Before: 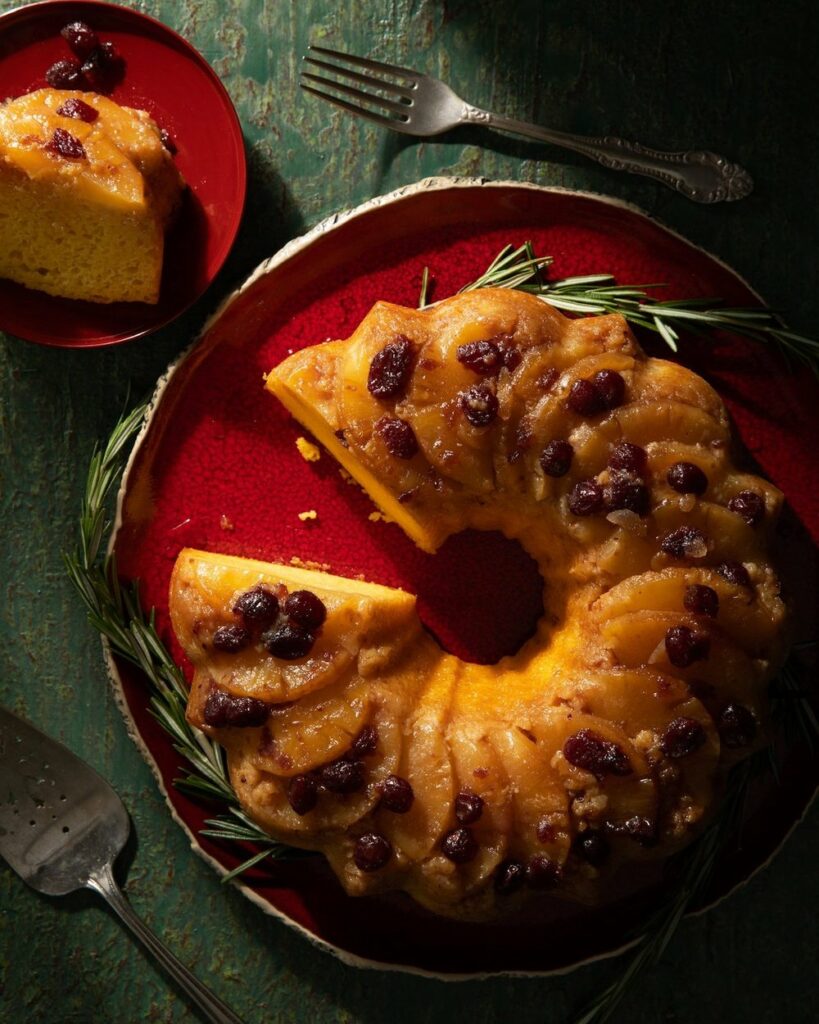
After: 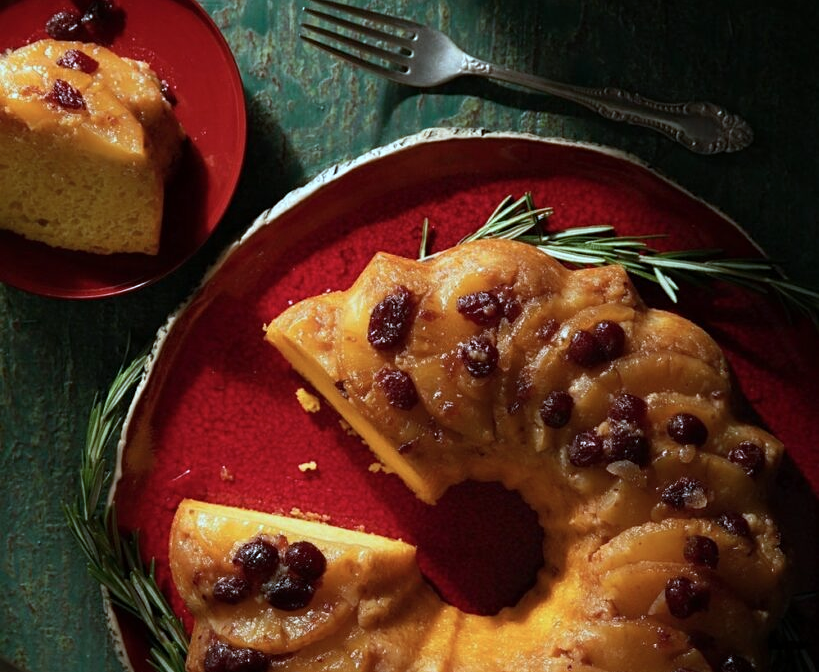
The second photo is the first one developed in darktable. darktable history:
crop and rotate: top 4.848%, bottom 29.503%
color correction: highlights a* -10.69, highlights b* -19.19
sharpen: amount 0.2
